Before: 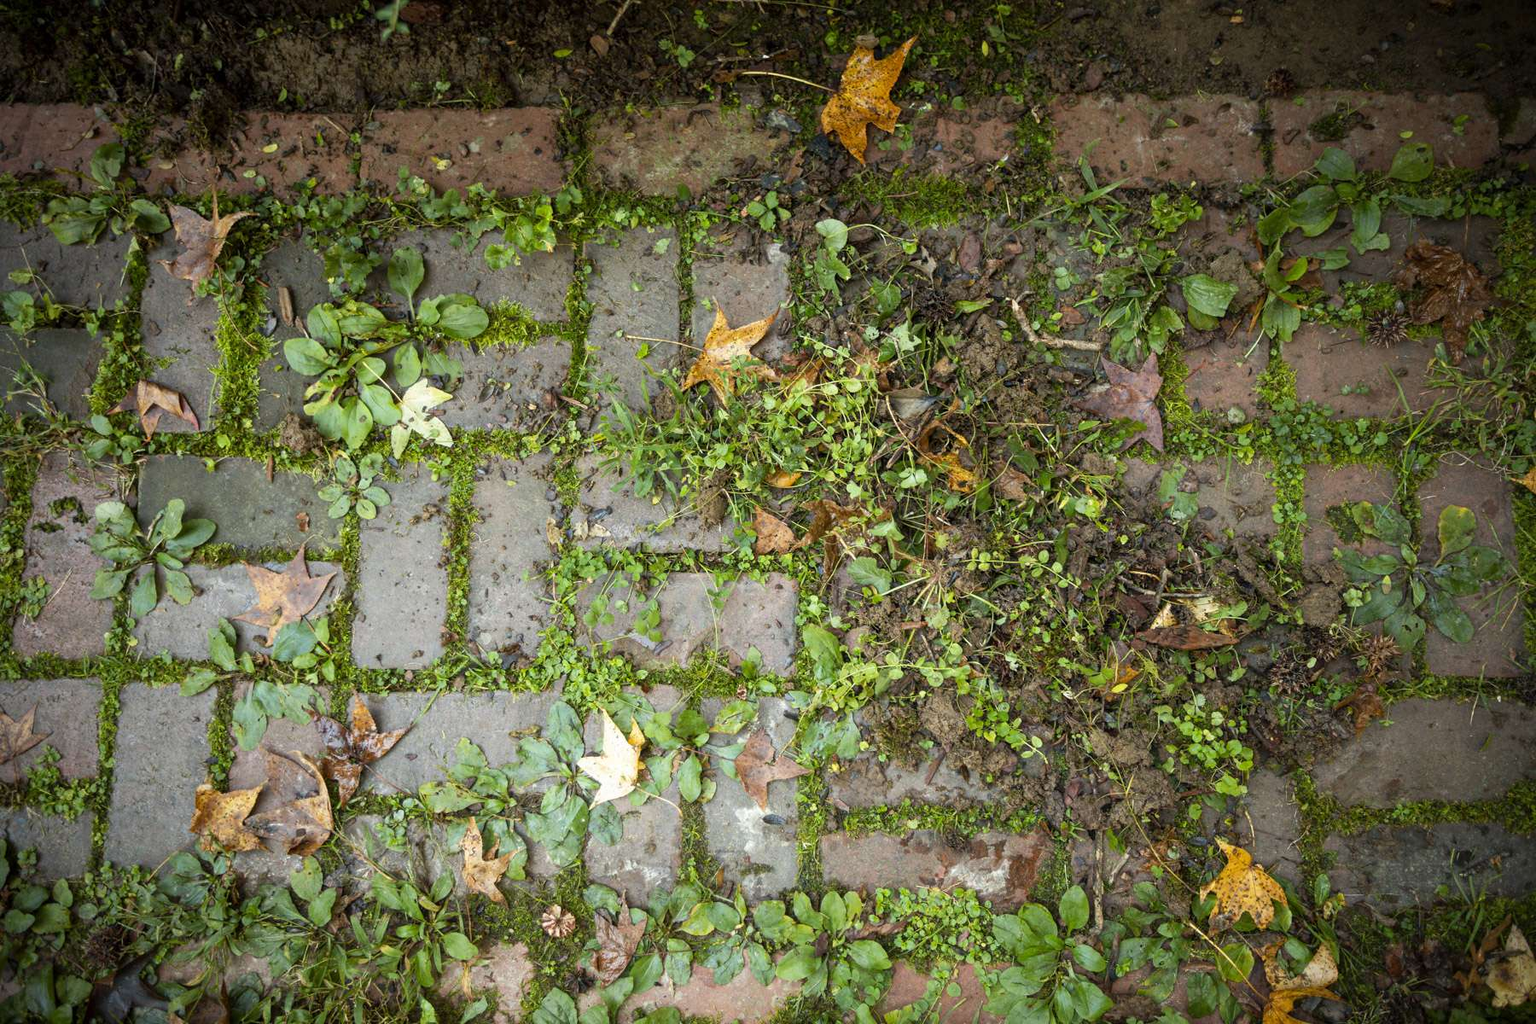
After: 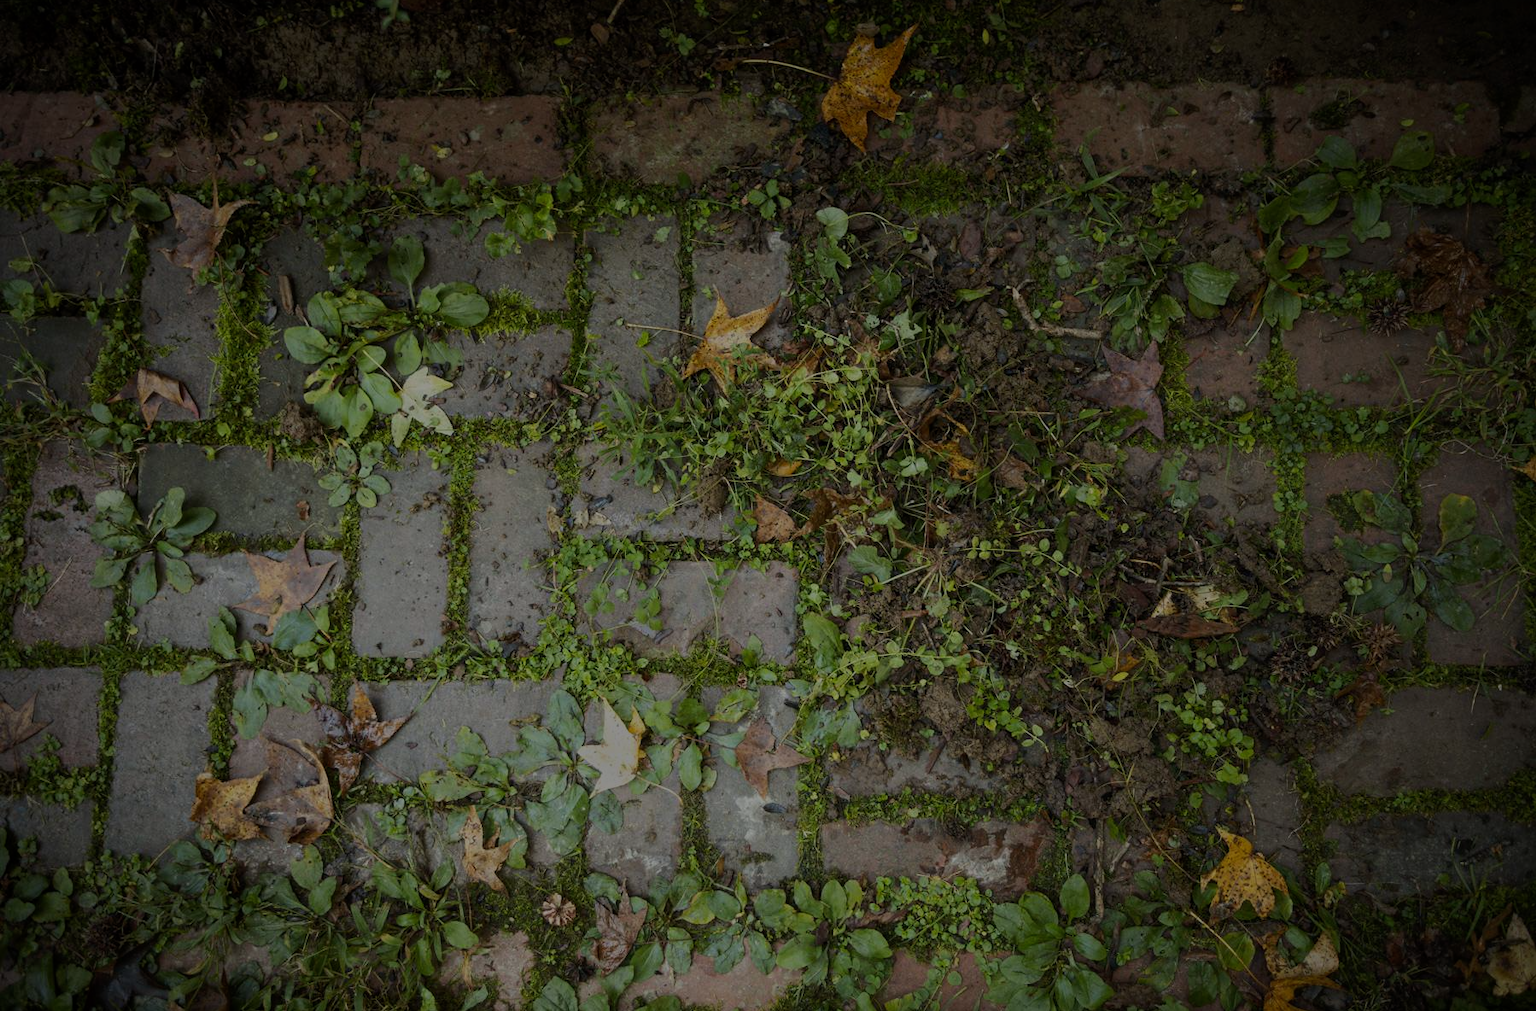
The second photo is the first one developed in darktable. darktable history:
crop: top 1.204%, right 0.002%
tone equalizer: -8 EV -1.98 EV, -7 EV -1.99 EV, -6 EV -1.97 EV, -5 EV -1.98 EV, -4 EV -1.97 EV, -3 EV -2 EV, -2 EV -2 EV, -1 EV -1.62 EV, +0 EV -2 EV
